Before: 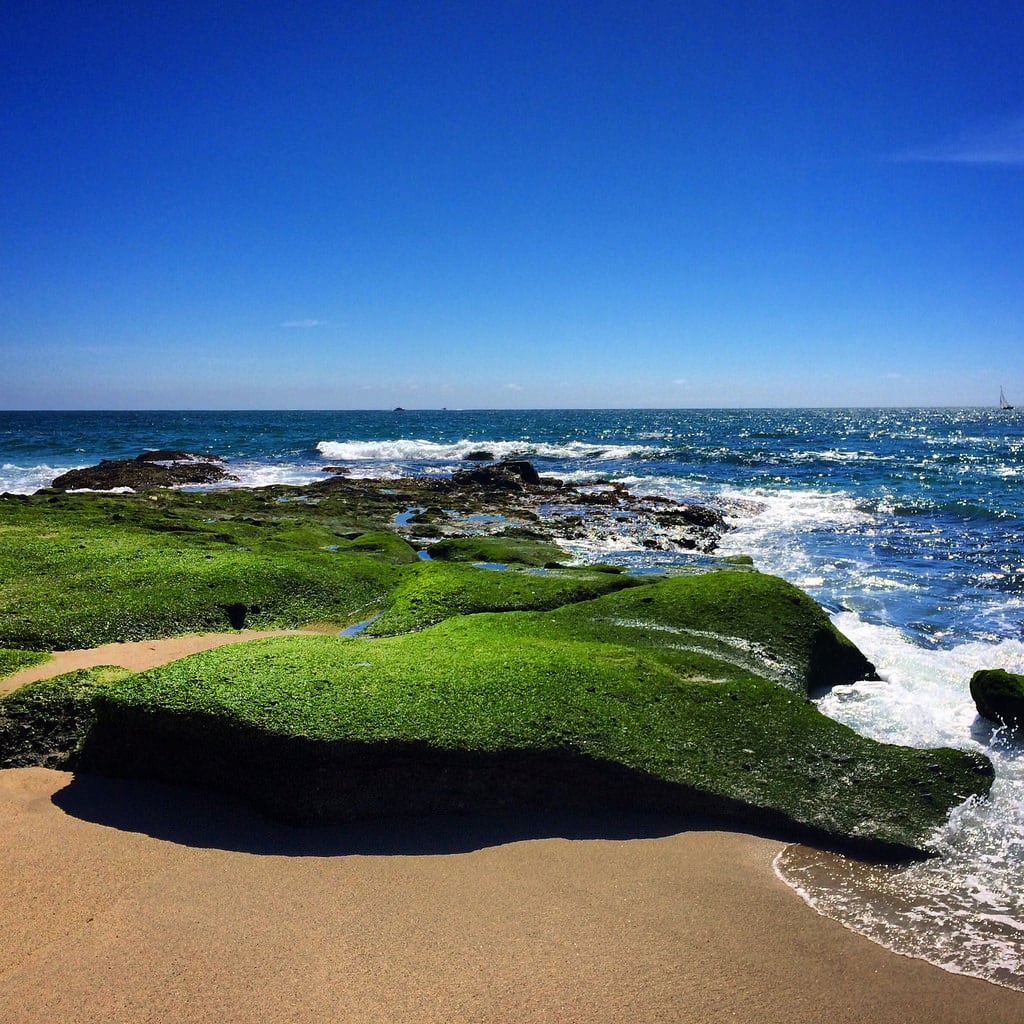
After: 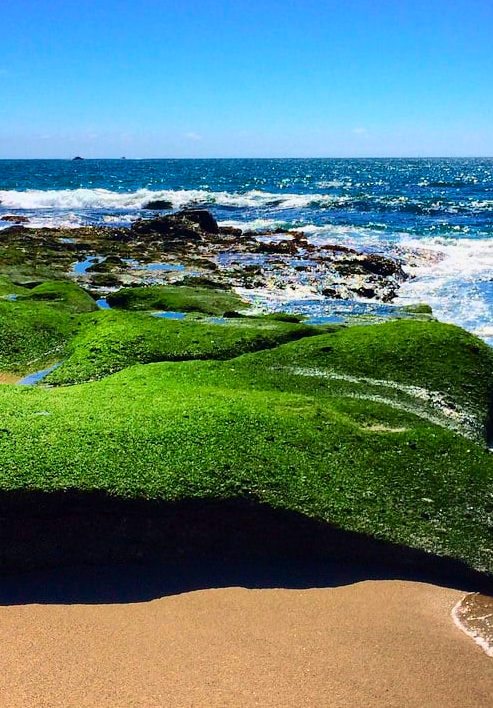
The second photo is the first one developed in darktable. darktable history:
tone curve: curves: ch0 [(0, 0) (0.091, 0.077) (0.389, 0.458) (0.745, 0.82) (0.856, 0.899) (0.92, 0.938) (1, 0.973)]; ch1 [(0, 0) (0.437, 0.404) (0.5, 0.5) (0.529, 0.55) (0.58, 0.6) (0.616, 0.649) (1, 1)]; ch2 [(0, 0) (0.442, 0.415) (0.5, 0.5) (0.535, 0.557) (0.585, 0.62) (1, 1)], color space Lab, independent channels, preserve colors none
crop: left 31.37%, top 24.536%, right 20.409%, bottom 6.279%
